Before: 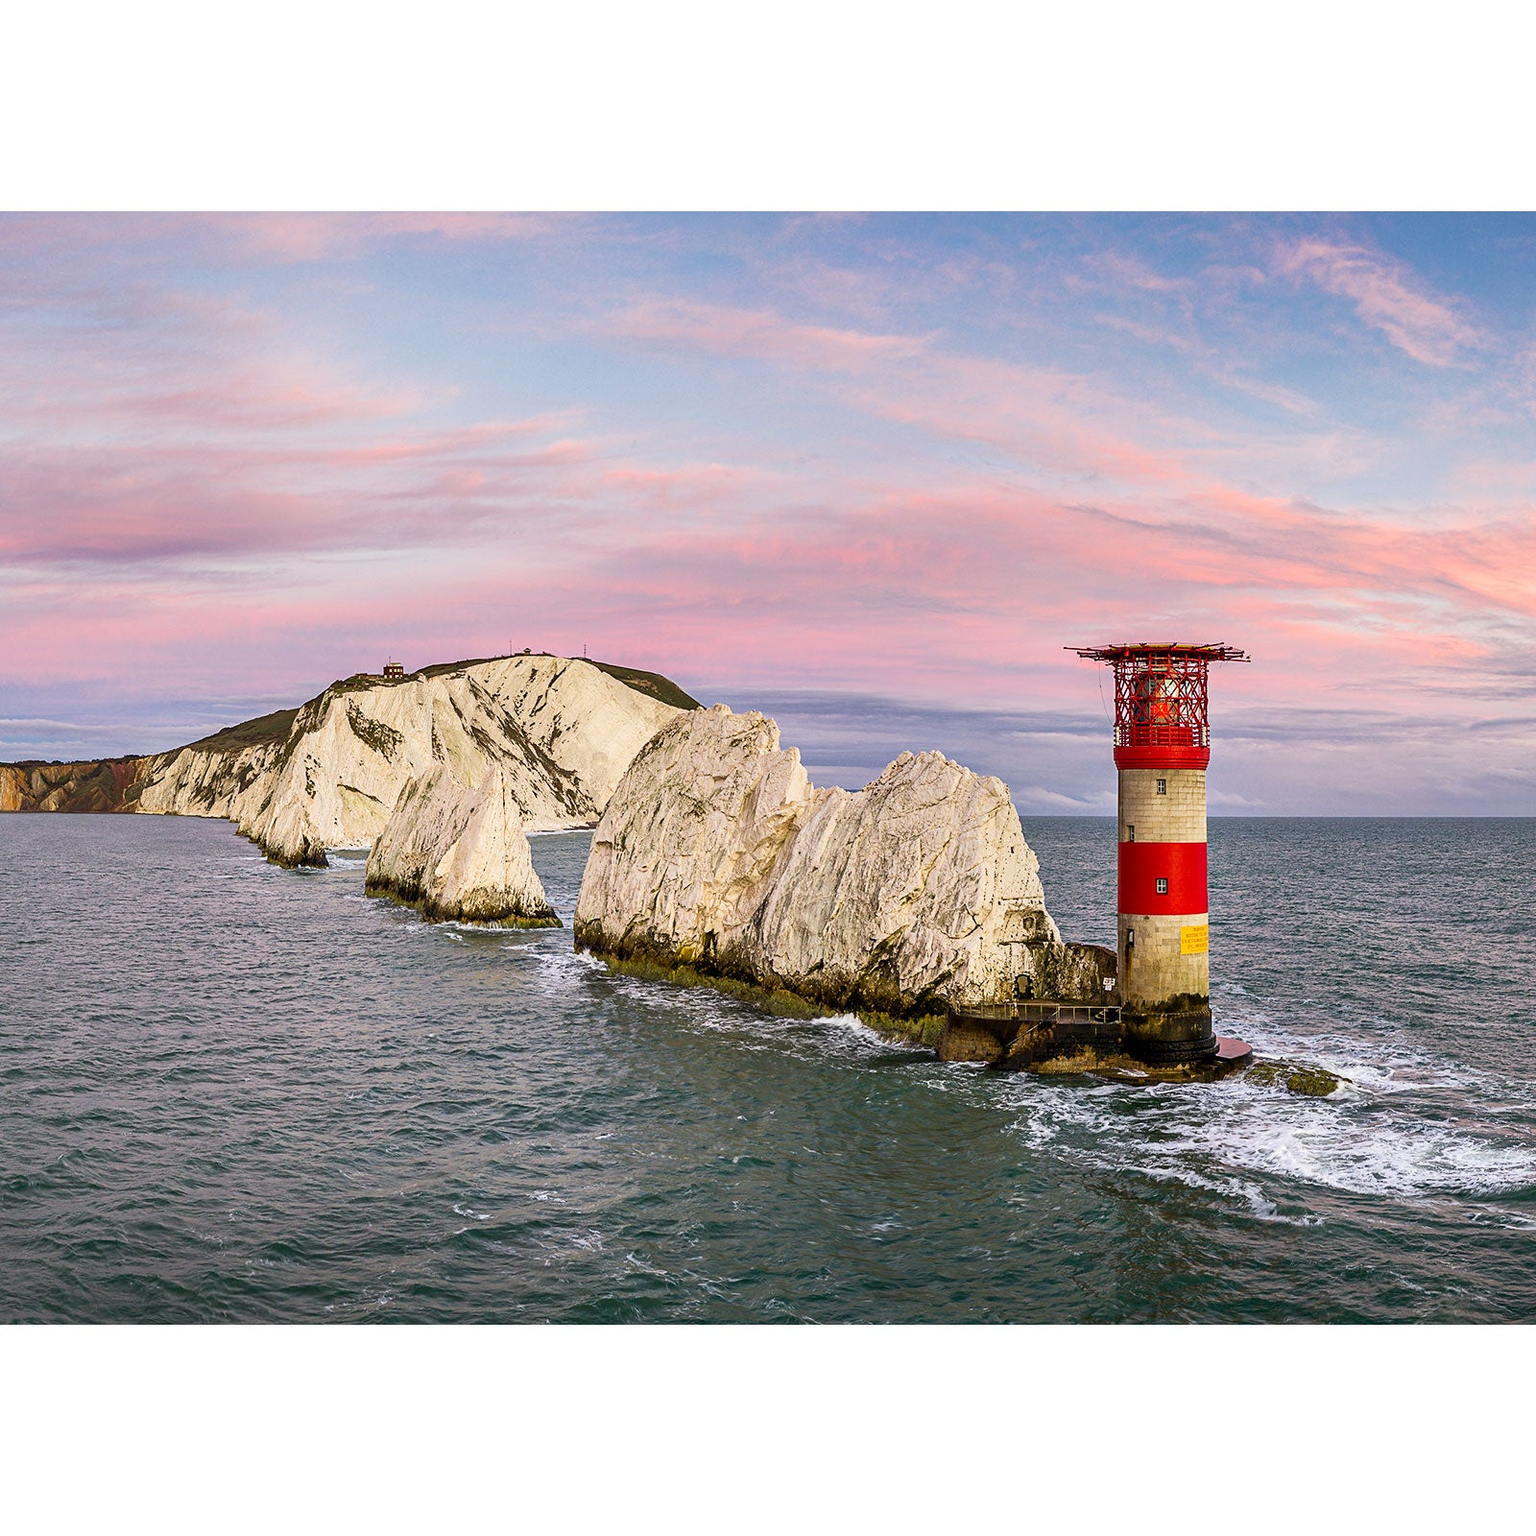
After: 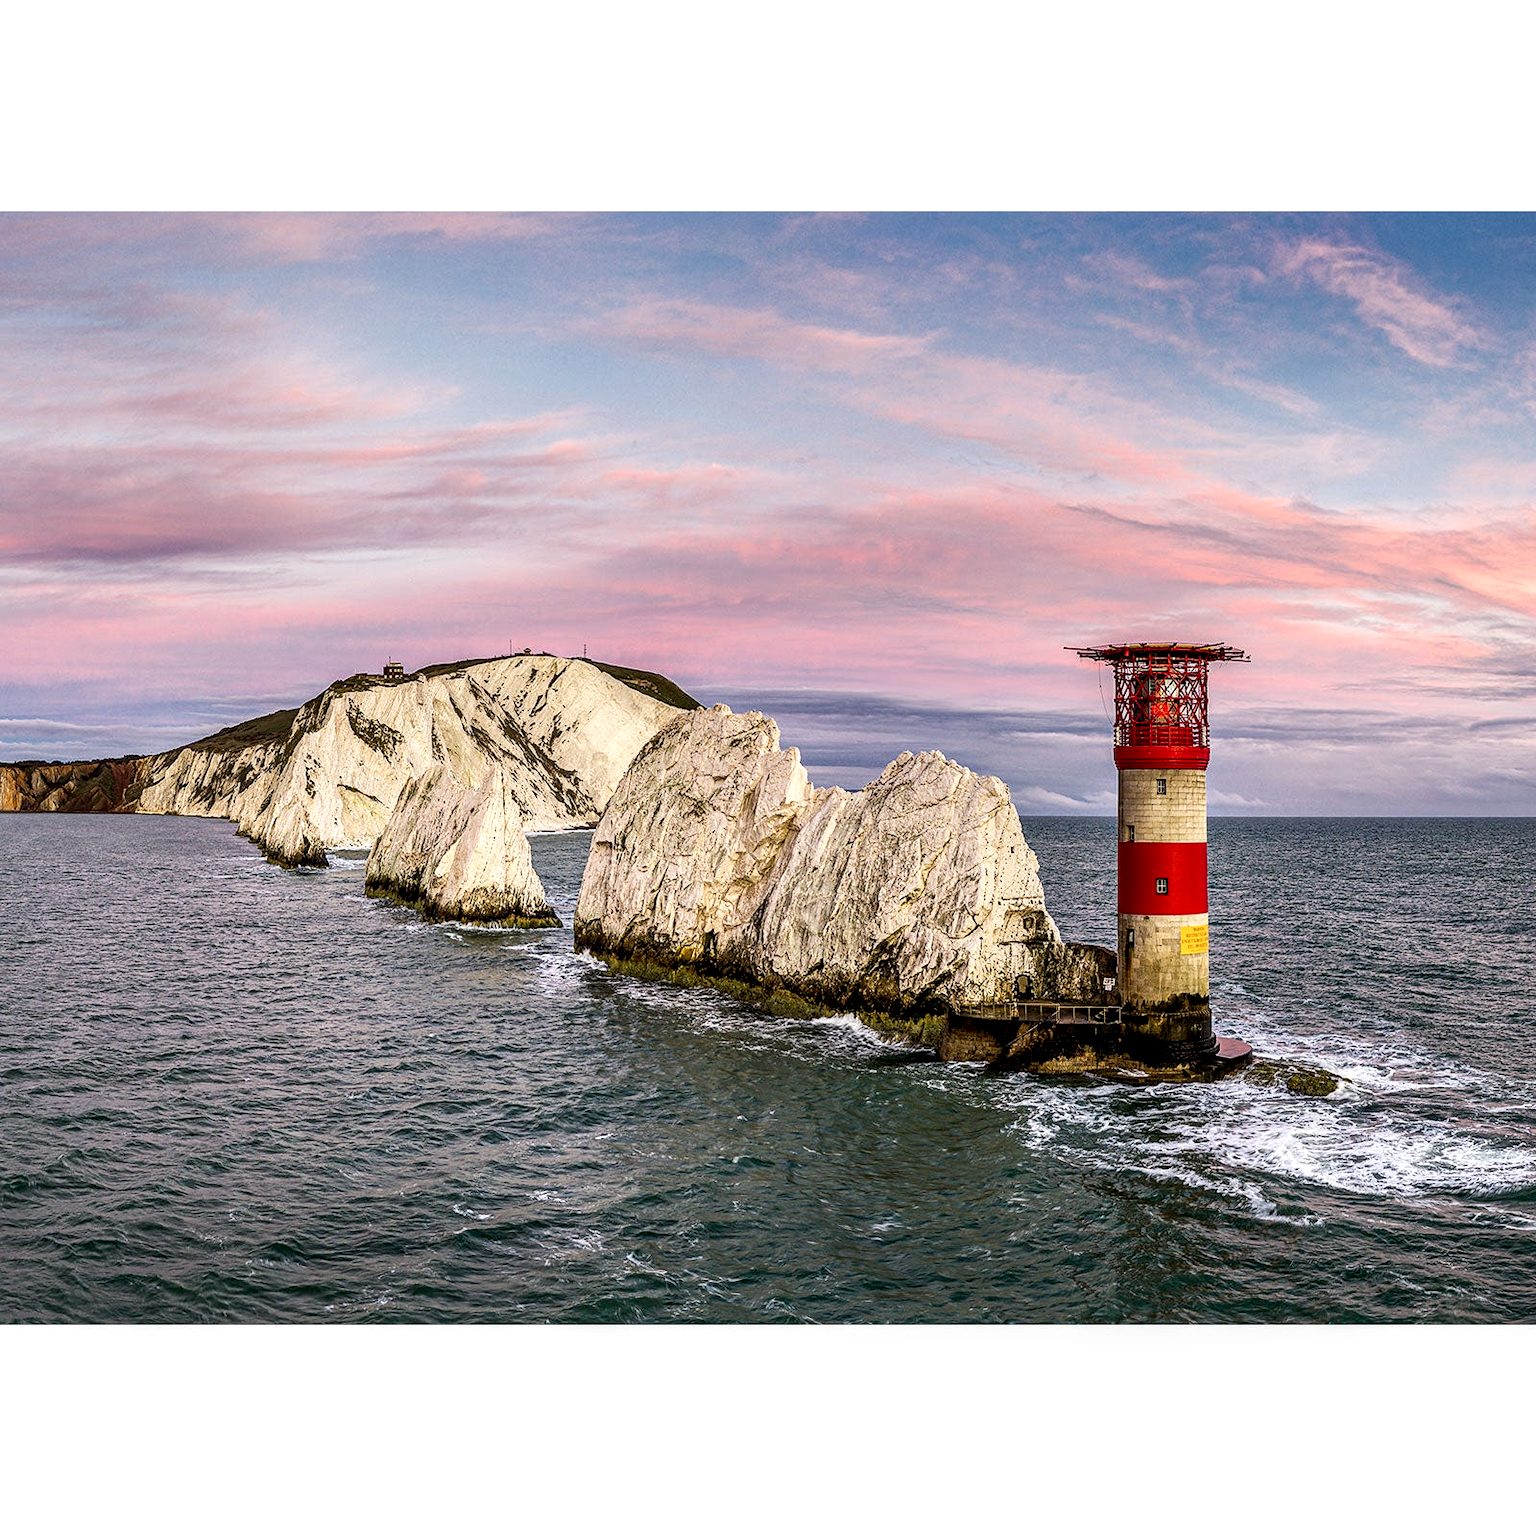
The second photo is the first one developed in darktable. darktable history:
local contrast: highlights 60%, shadows 63%, detail 160%
